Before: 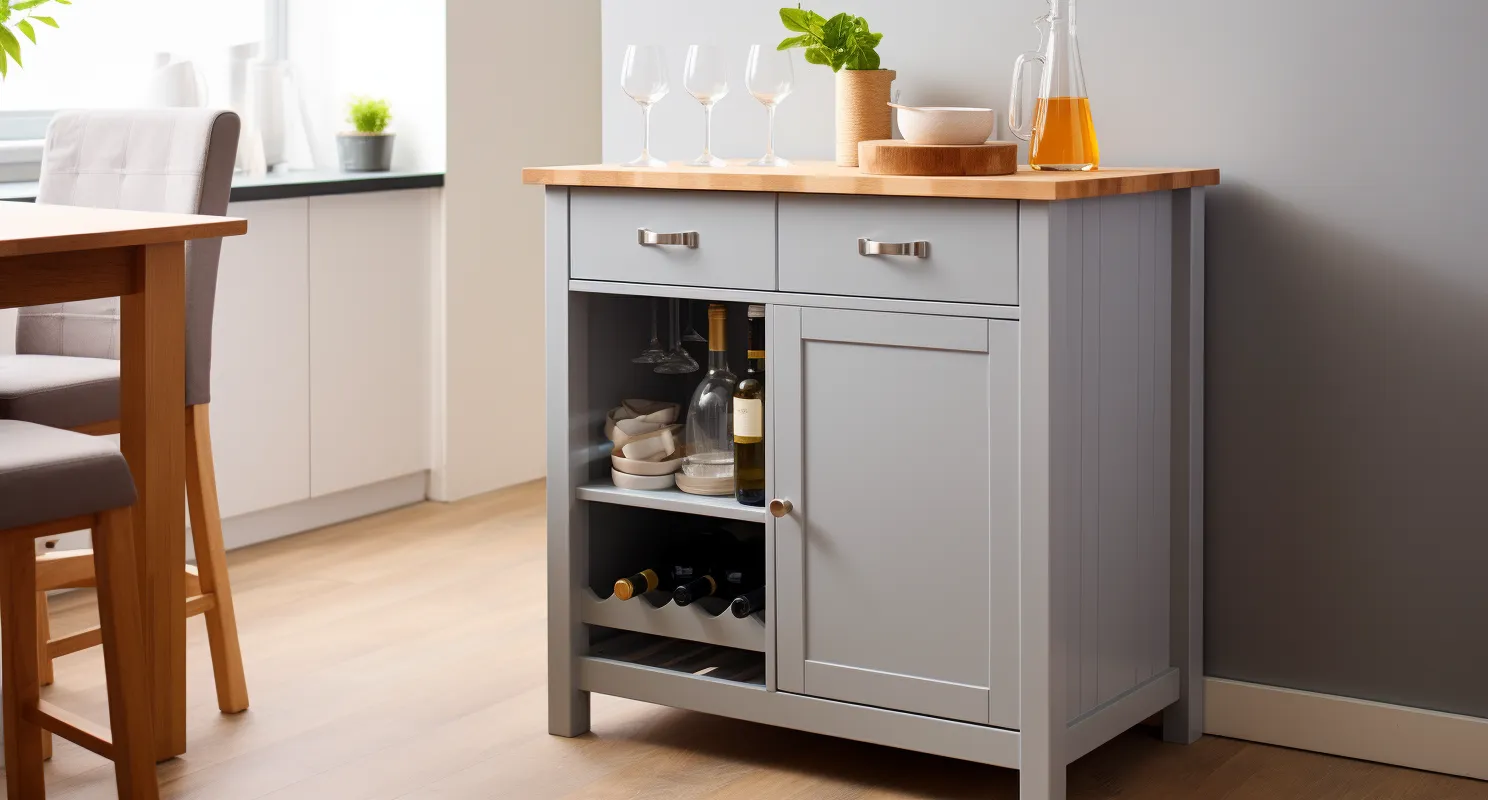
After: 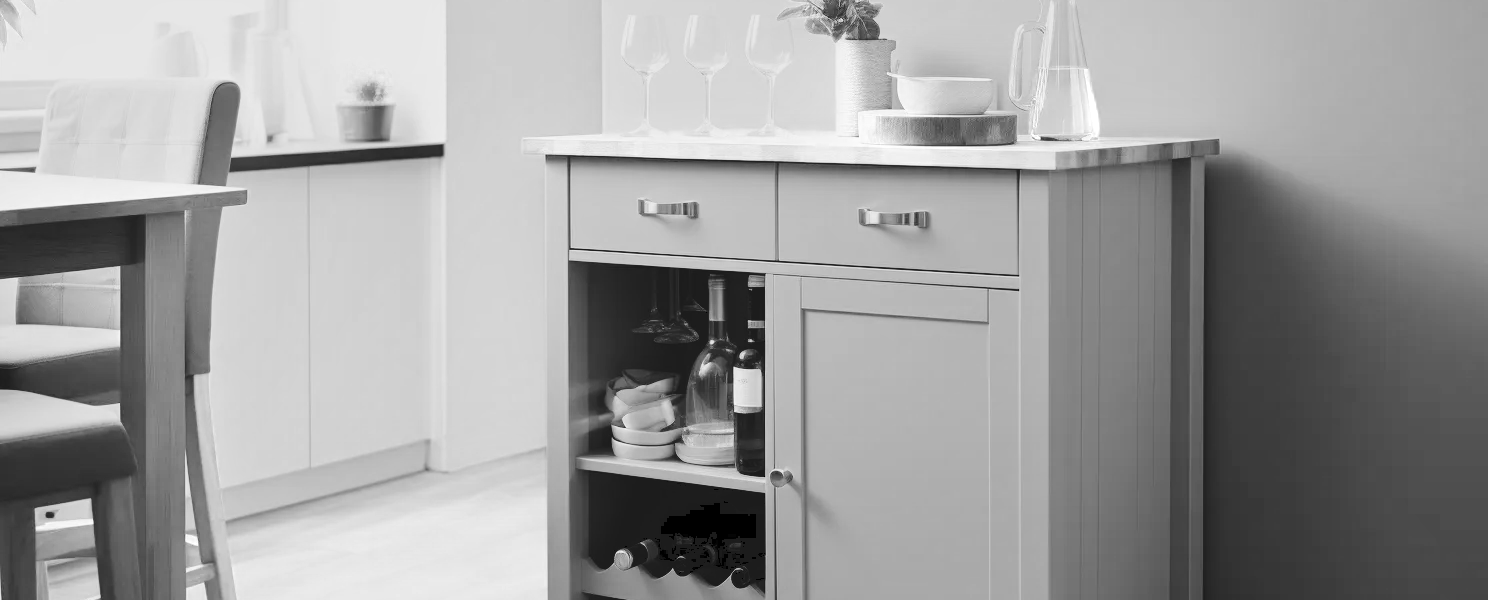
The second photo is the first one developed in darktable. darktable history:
monochrome: a 26.22, b 42.67, size 0.8
tone curve: curves: ch0 [(0, 0) (0.003, 0.112) (0.011, 0.115) (0.025, 0.111) (0.044, 0.114) (0.069, 0.126) (0.1, 0.144) (0.136, 0.164) (0.177, 0.196) (0.224, 0.249) (0.277, 0.316) (0.335, 0.401) (0.399, 0.487) (0.468, 0.571) (0.543, 0.647) (0.623, 0.728) (0.709, 0.795) (0.801, 0.866) (0.898, 0.933) (1, 1)], preserve colors none
color zones: curves: ch0 [(0.099, 0.624) (0.257, 0.596) (0.384, 0.376) (0.529, 0.492) (0.697, 0.564) (0.768, 0.532) (0.908, 0.644)]; ch1 [(0.112, 0.564) (0.254, 0.612) (0.432, 0.676) (0.592, 0.456) (0.743, 0.684) (0.888, 0.536)]; ch2 [(0.25, 0.5) (0.469, 0.36) (0.75, 0.5)]
crop: top 3.857%, bottom 21.132%
